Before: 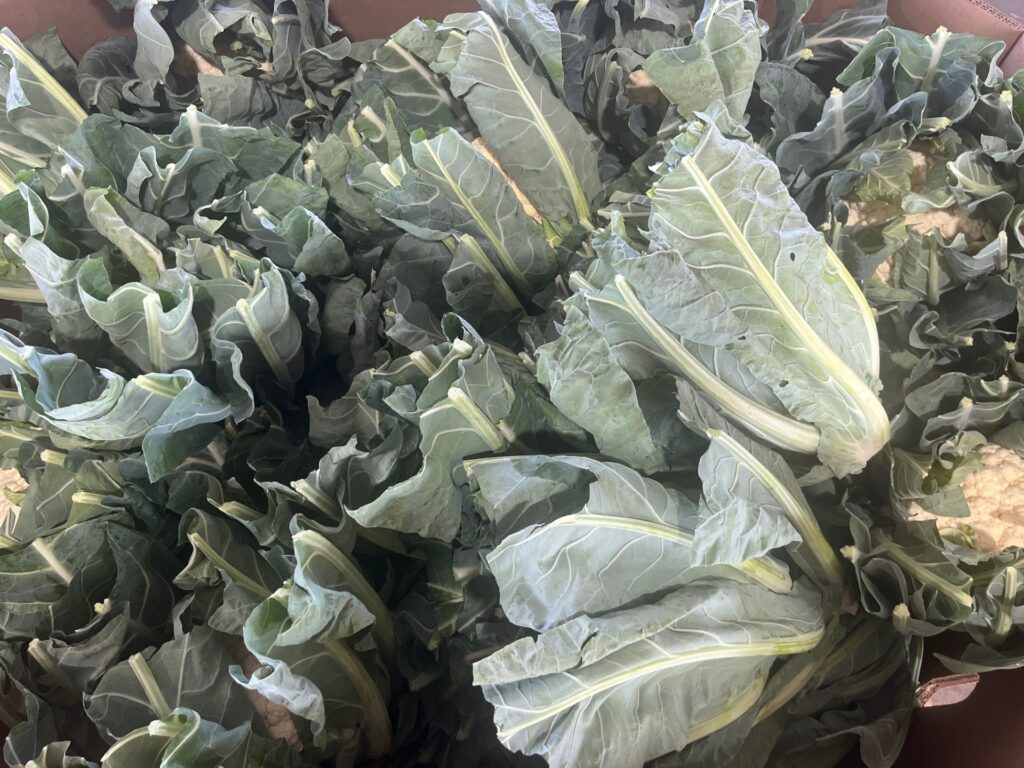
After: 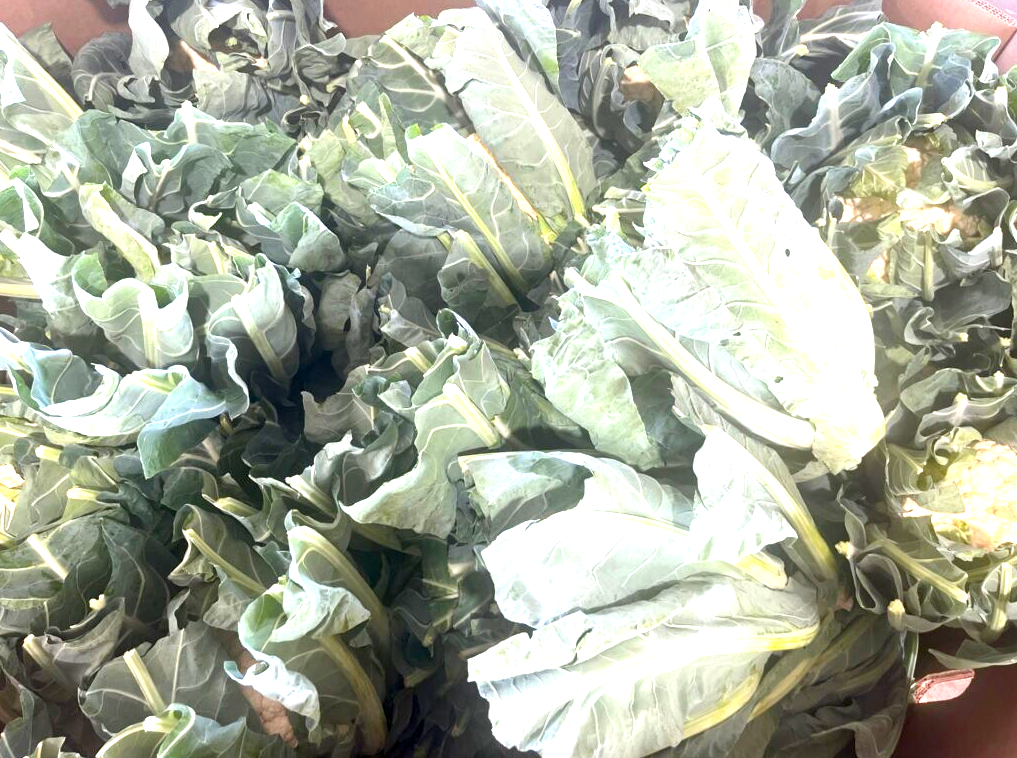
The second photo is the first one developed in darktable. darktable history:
exposure: black level correction 0.001, exposure 1.307 EV, compensate highlight preservation false
color balance rgb: perceptual saturation grading › global saturation 25.428%, perceptual brilliance grading › global brilliance 2.885%, perceptual brilliance grading › highlights -2.575%, perceptual brilliance grading › shadows 3.612%
crop: left 0.502%, top 0.544%, right 0.145%, bottom 0.713%
